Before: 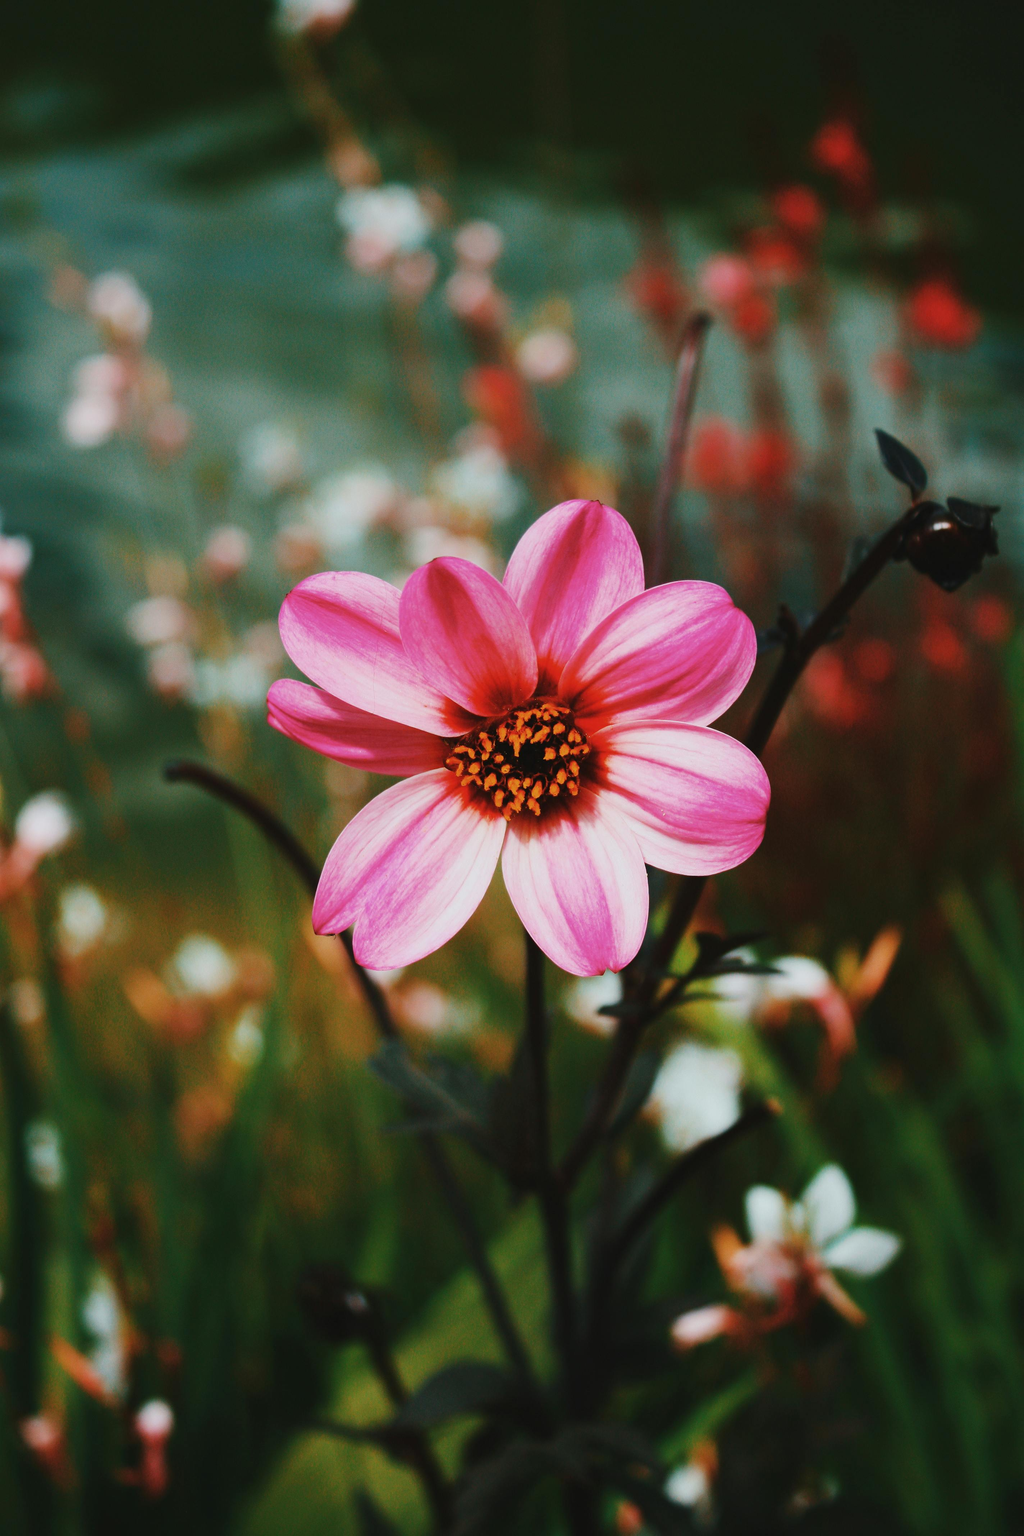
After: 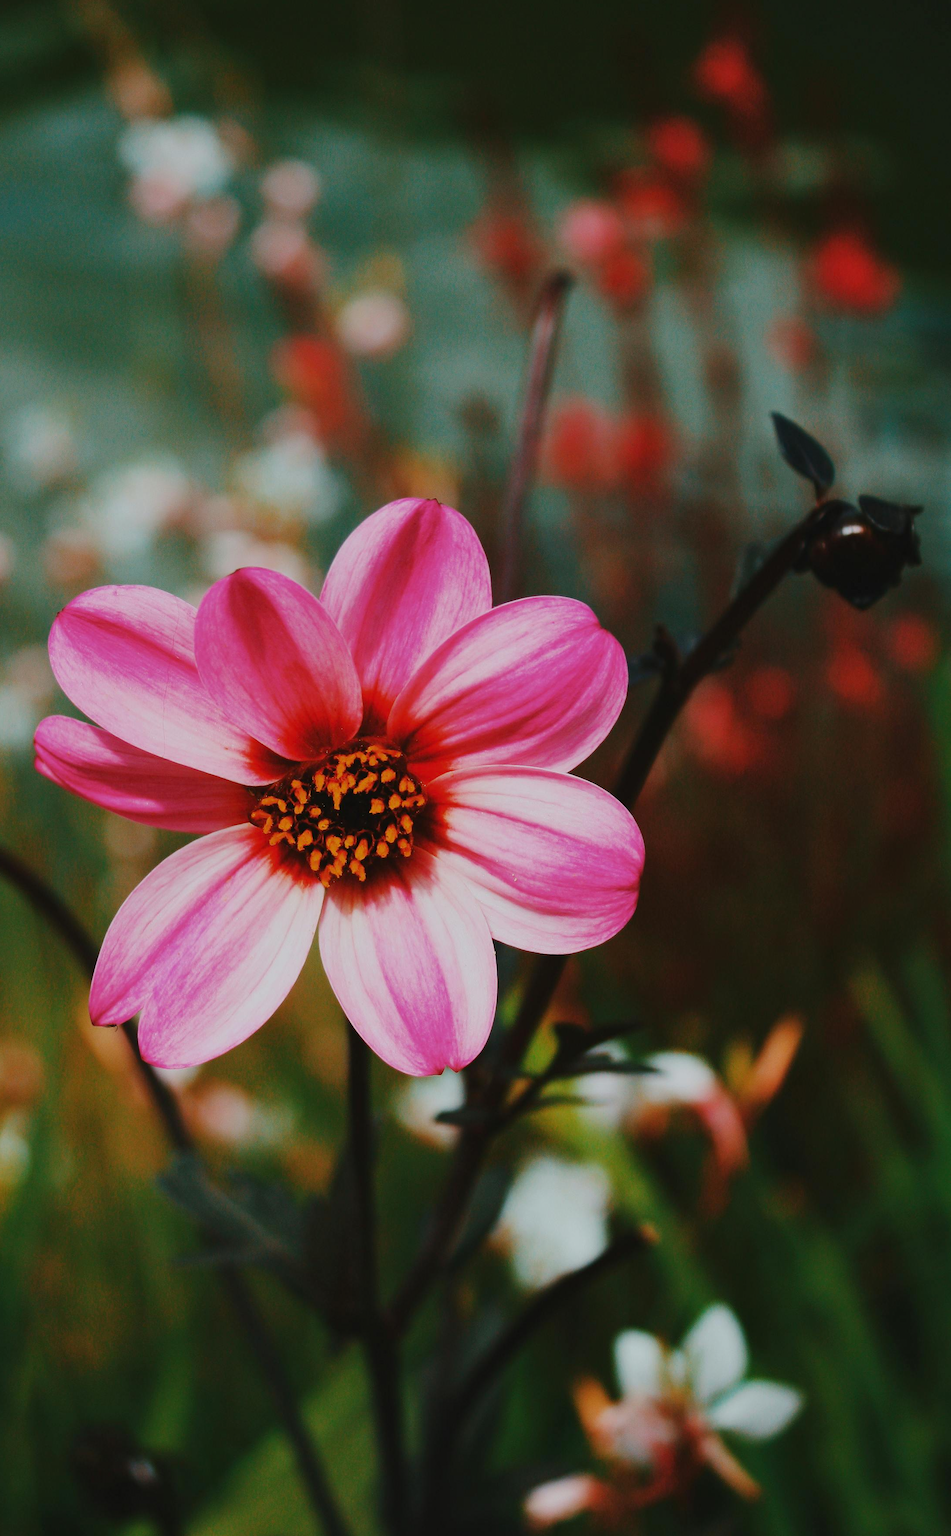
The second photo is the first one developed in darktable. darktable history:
shadows and highlights: radius 122.52, shadows 21.38, white point adjustment -9.65, highlights -14.66, soften with gaussian
crop: left 23.381%, top 5.826%, bottom 11.686%
